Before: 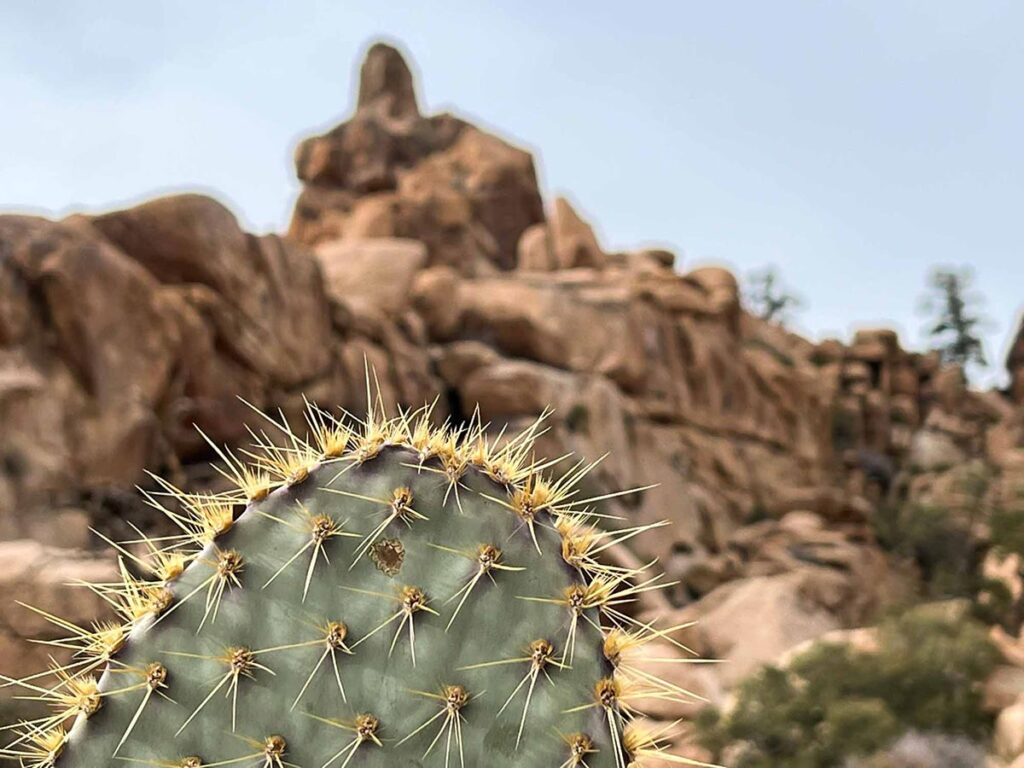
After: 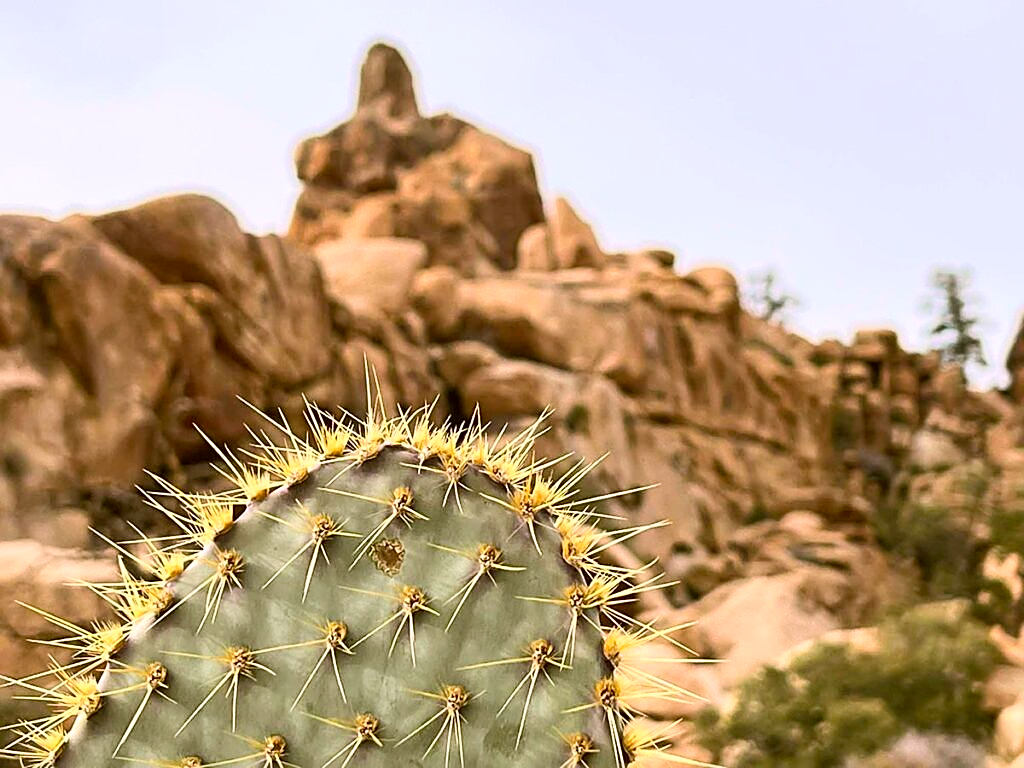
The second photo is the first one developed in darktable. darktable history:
sharpen: on, module defaults
contrast brightness saturation: contrast 0.2, brightness 0.16, saturation 0.22
white balance: red 1.05, blue 1.072
tone equalizer: -7 EV 0.18 EV, -6 EV 0.12 EV, -5 EV 0.08 EV, -4 EV 0.04 EV, -2 EV -0.02 EV, -1 EV -0.04 EV, +0 EV -0.06 EV, luminance estimator HSV value / RGB max
color correction: highlights a* -1.43, highlights b* 10.12, shadows a* 0.395, shadows b* 19.35
